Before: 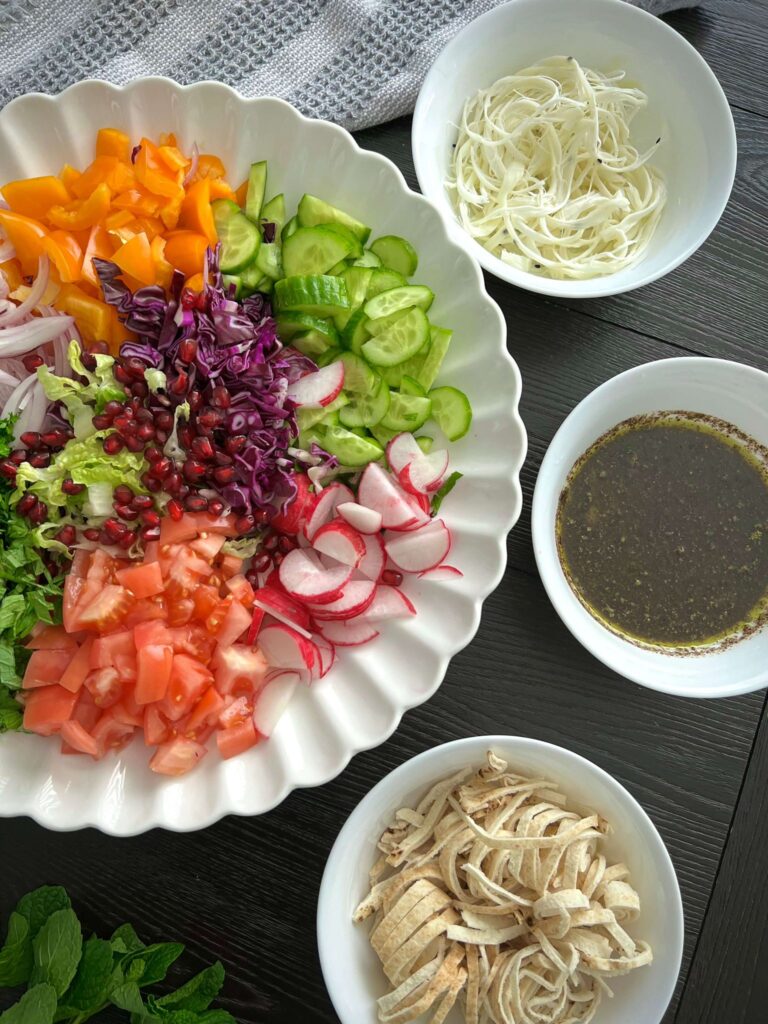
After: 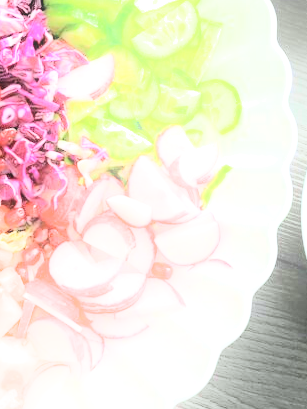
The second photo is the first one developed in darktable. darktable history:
bloom: size 9%, threshold 100%, strength 7%
color calibration: x 0.355, y 0.367, temperature 4700.38 K
shadows and highlights: shadows -90, highlights 90, soften with gaussian
exposure: black level correction 0, exposure 2.327 EV, compensate exposure bias true, compensate highlight preservation false
filmic rgb: black relative exposure -5 EV, hardness 2.88, contrast 1.3
crop: left 30%, top 30%, right 30%, bottom 30%
contrast brightness saturation: contrast 0.04, saturation 0.07
